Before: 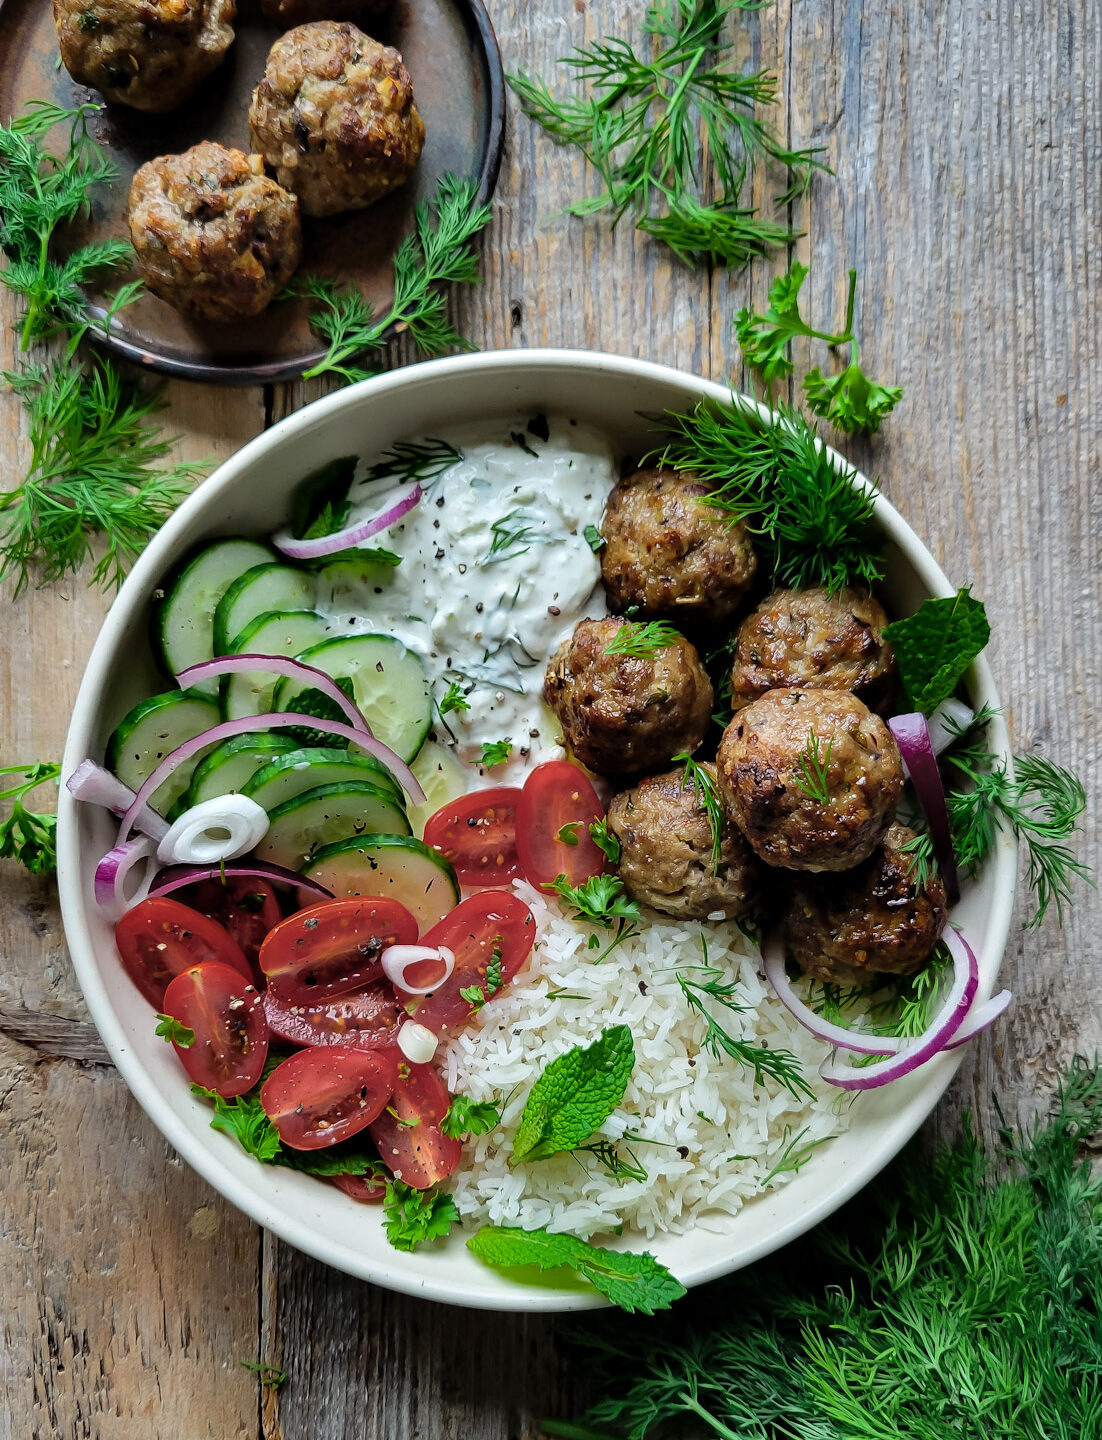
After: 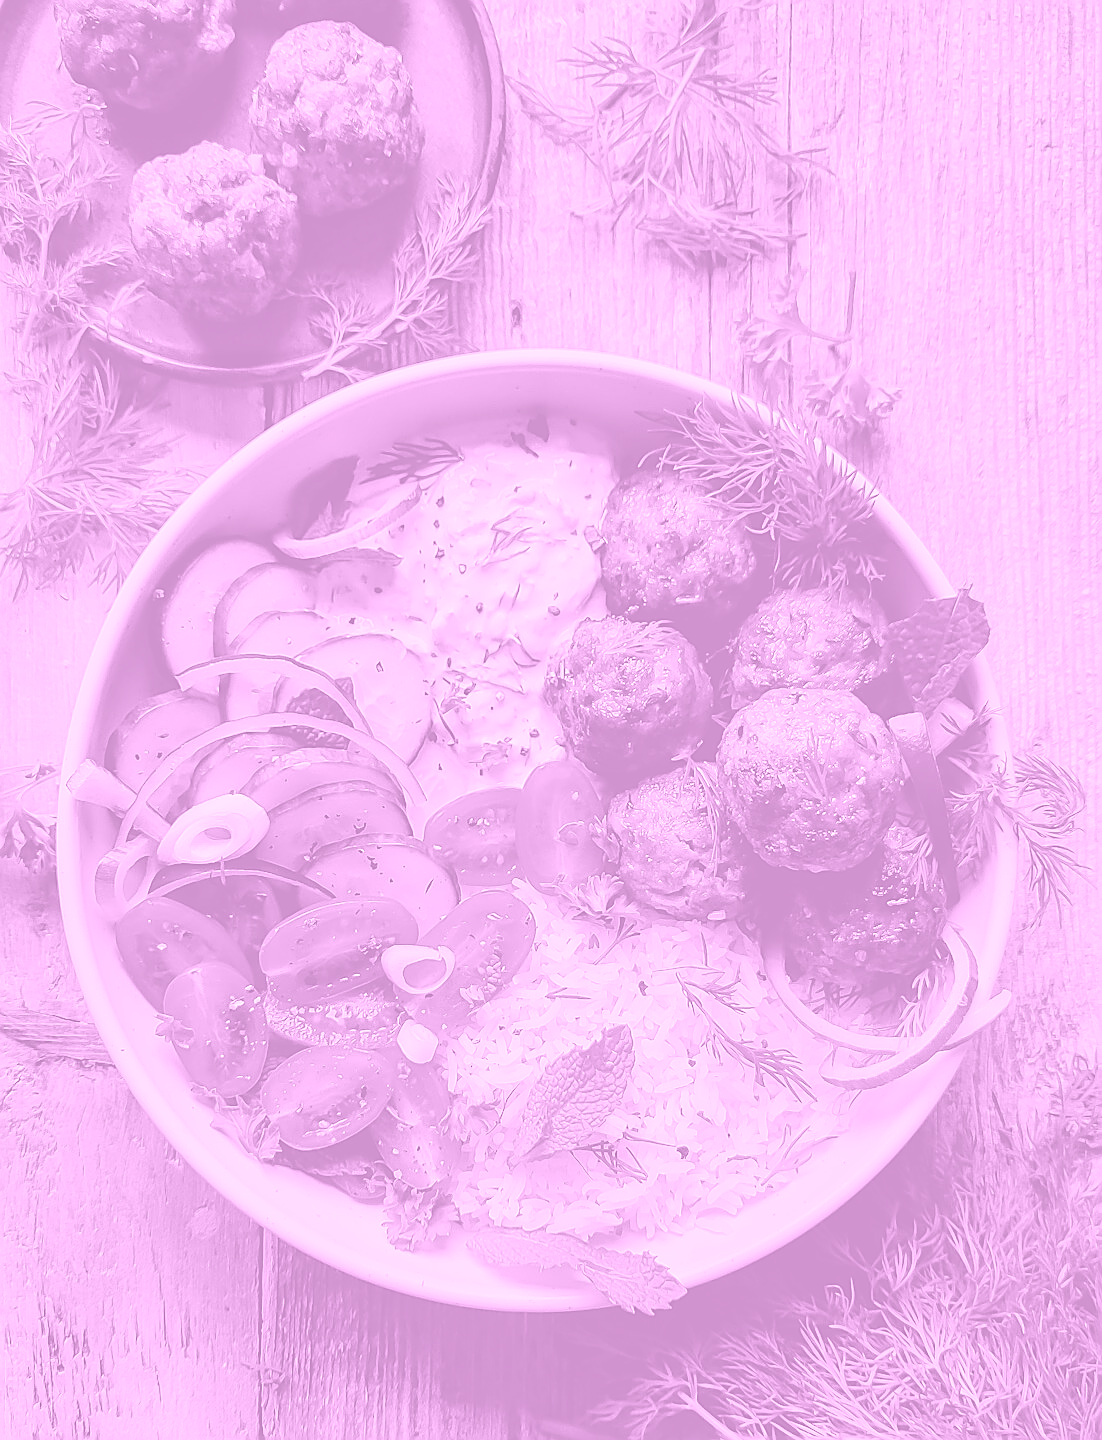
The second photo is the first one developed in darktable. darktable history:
colorize: hue 331.2°, saturation 75%, source mix 30.28%, lightness 70.52%, version 1
sharpen: radius 1.4, amount 1.25, threshold 0.7
color correction: highlights a* -7.33, highlights b* 1.26, shadows a* -3.55, saturation 1.4
